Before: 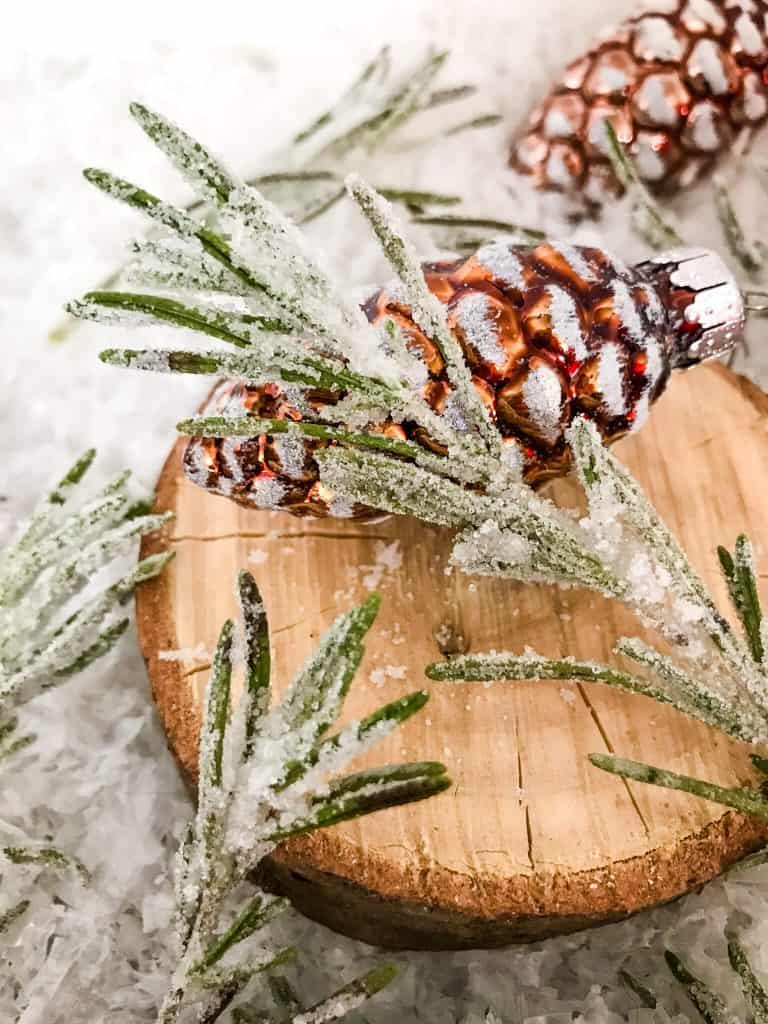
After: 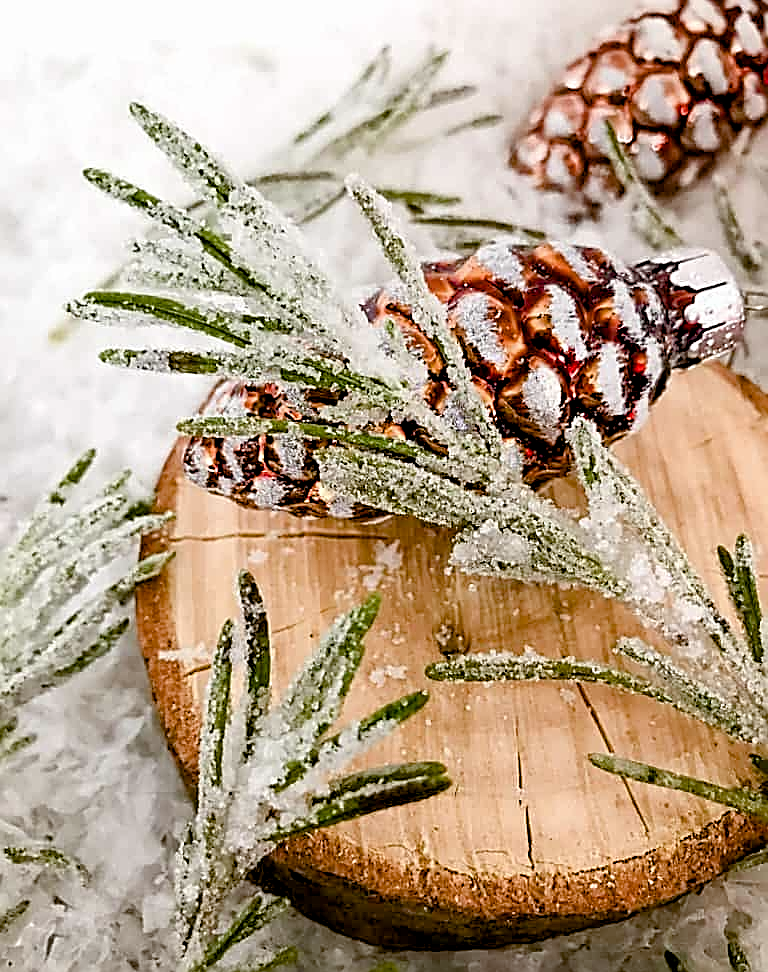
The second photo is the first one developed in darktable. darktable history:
crop and rotate: top 0.011%, bottom 5.017%
sharpen: amount 1.014
color balance rgb: global offset › luminance -0.883%, linear chroma grading › shadows -2.224%, linear chroma grading › highlights -14.343%, linear chroma grading › global chroma -9.78%, linear chroma grading › mid-tones -10.111%, perceptual saturation grading › global saturation 34.944%, perceptual saturation grading › highlights -24.949%, perceptual saturation grading › shadows 49.36%
